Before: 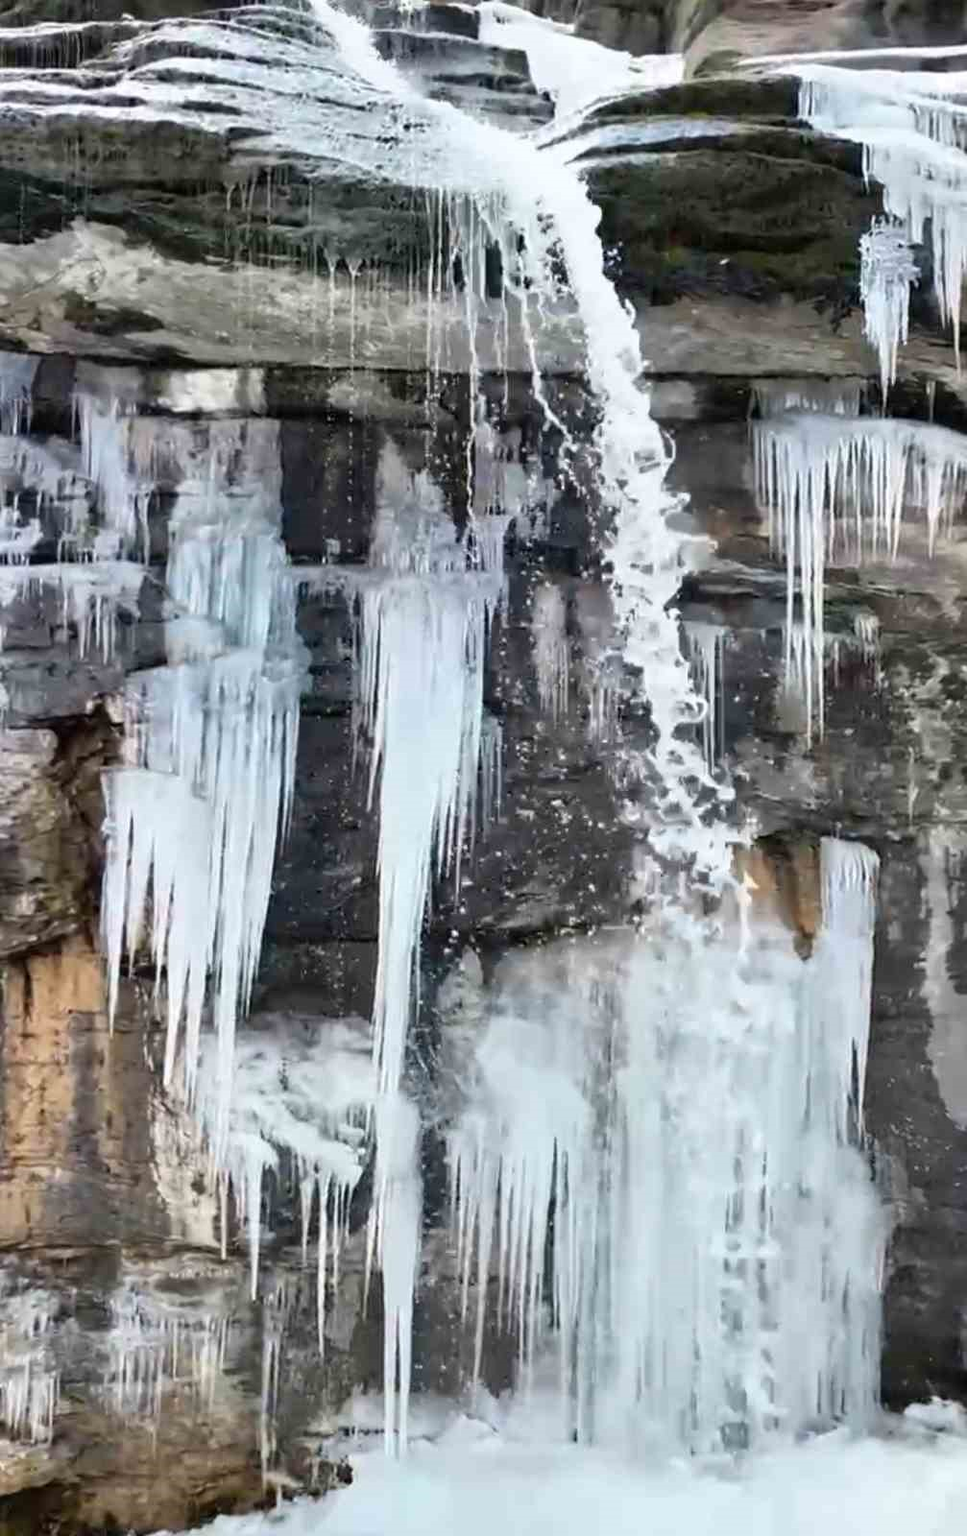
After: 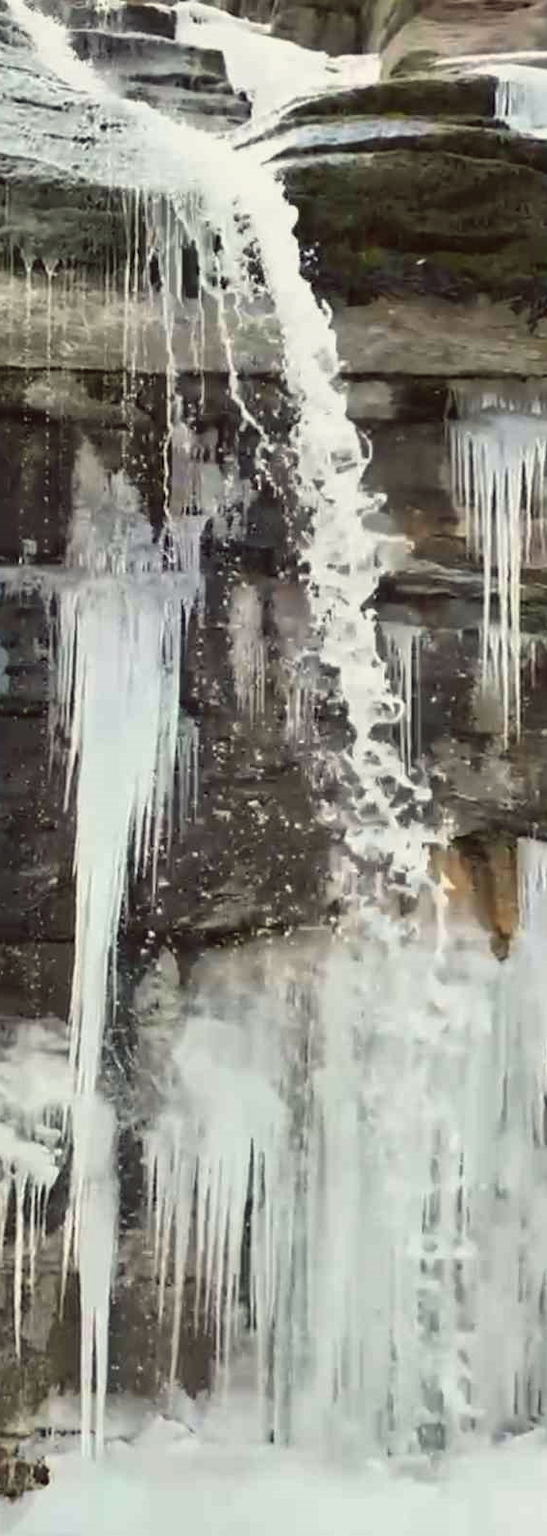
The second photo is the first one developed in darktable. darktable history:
crop: left 31.458%, top 0%, right 11.876%
color balance: lift [1.005, 1.002, 0.998, 0.998], gamma [1, 1.021, 1.02, 0.979], gain [0.923, 1.066, 1.056, 0.934]
